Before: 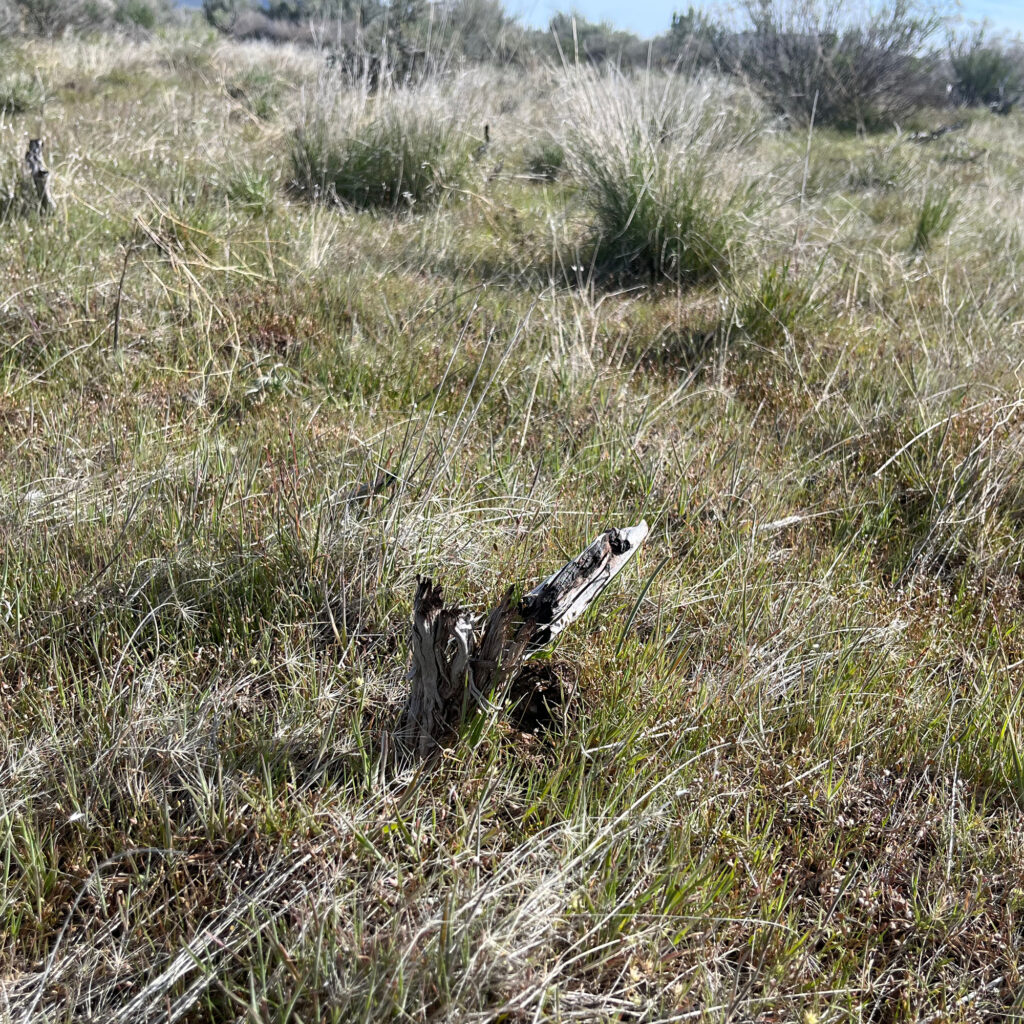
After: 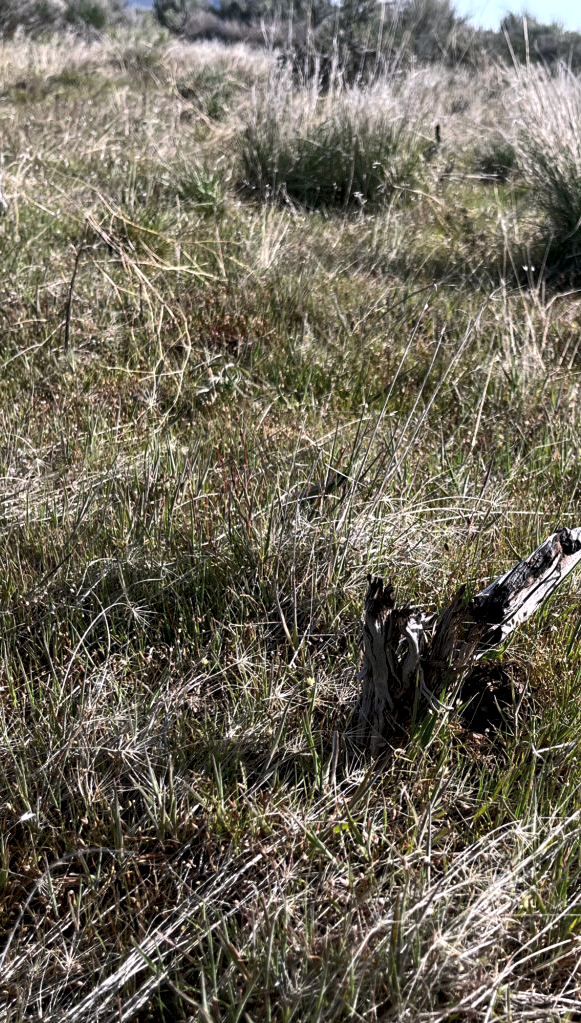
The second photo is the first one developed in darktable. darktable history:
color balance rgb: highlights gain › chroma 1.533%, highlights gain › hue 307.52°, global offset › luminance -0.477%, linear chroma grading › global chroma 14.688%, perceptual saturation grading › global saturation 19.4%, perceptual brilliance grading › highlights 3.92%, perceptual brilliance grading › mid-tones -17.474%, perceptual brilliance grading › shadows -41.582%, global vibrance 20%
local contrast: highlights 106%, shadows 98%, detail 120%, midtone range 0.2
color zones: curves: ch0 [(0, 0.5) (0.125, 0.4) (0.25, 0.5) (0.375, 0.4) (0.5, 0.4) (0.625, 0.6) (0.75, 0.6) (0.875, 0.5)]; ch1 [(0, 0.4) (0.125, 0.5) (0.25, 0.4) (0.375, 0.4) (0.5, 0.4) (0.625, 0.4) (0.75, 0.5) (0.875, 0.4)]; ch2 [(0, 0.6) (0.125, 0.5) (0.25, 0.5) (0.375, 0.6) (0.5, 0.6) (0.625, 0.5) (0.75, 0.5) (0.875, 0.5)]
color correction: highlights b* 0.002, saturation 0.846
crop: left 4.816%, right 38.406%
